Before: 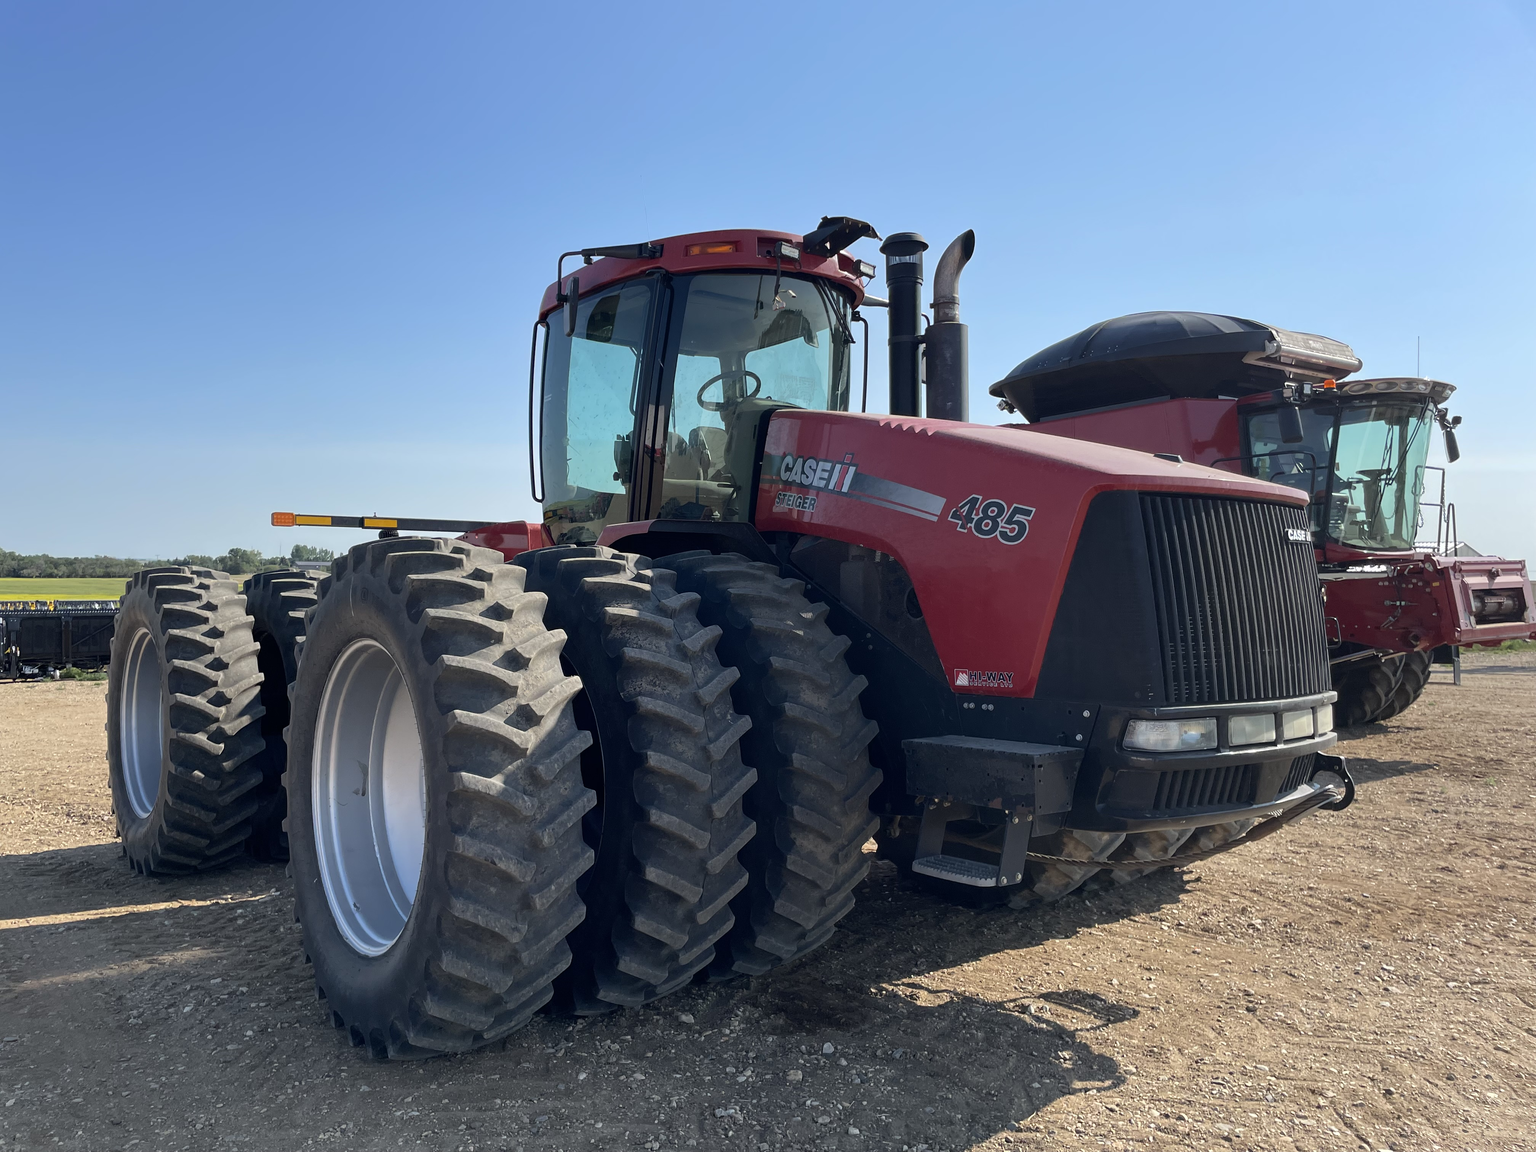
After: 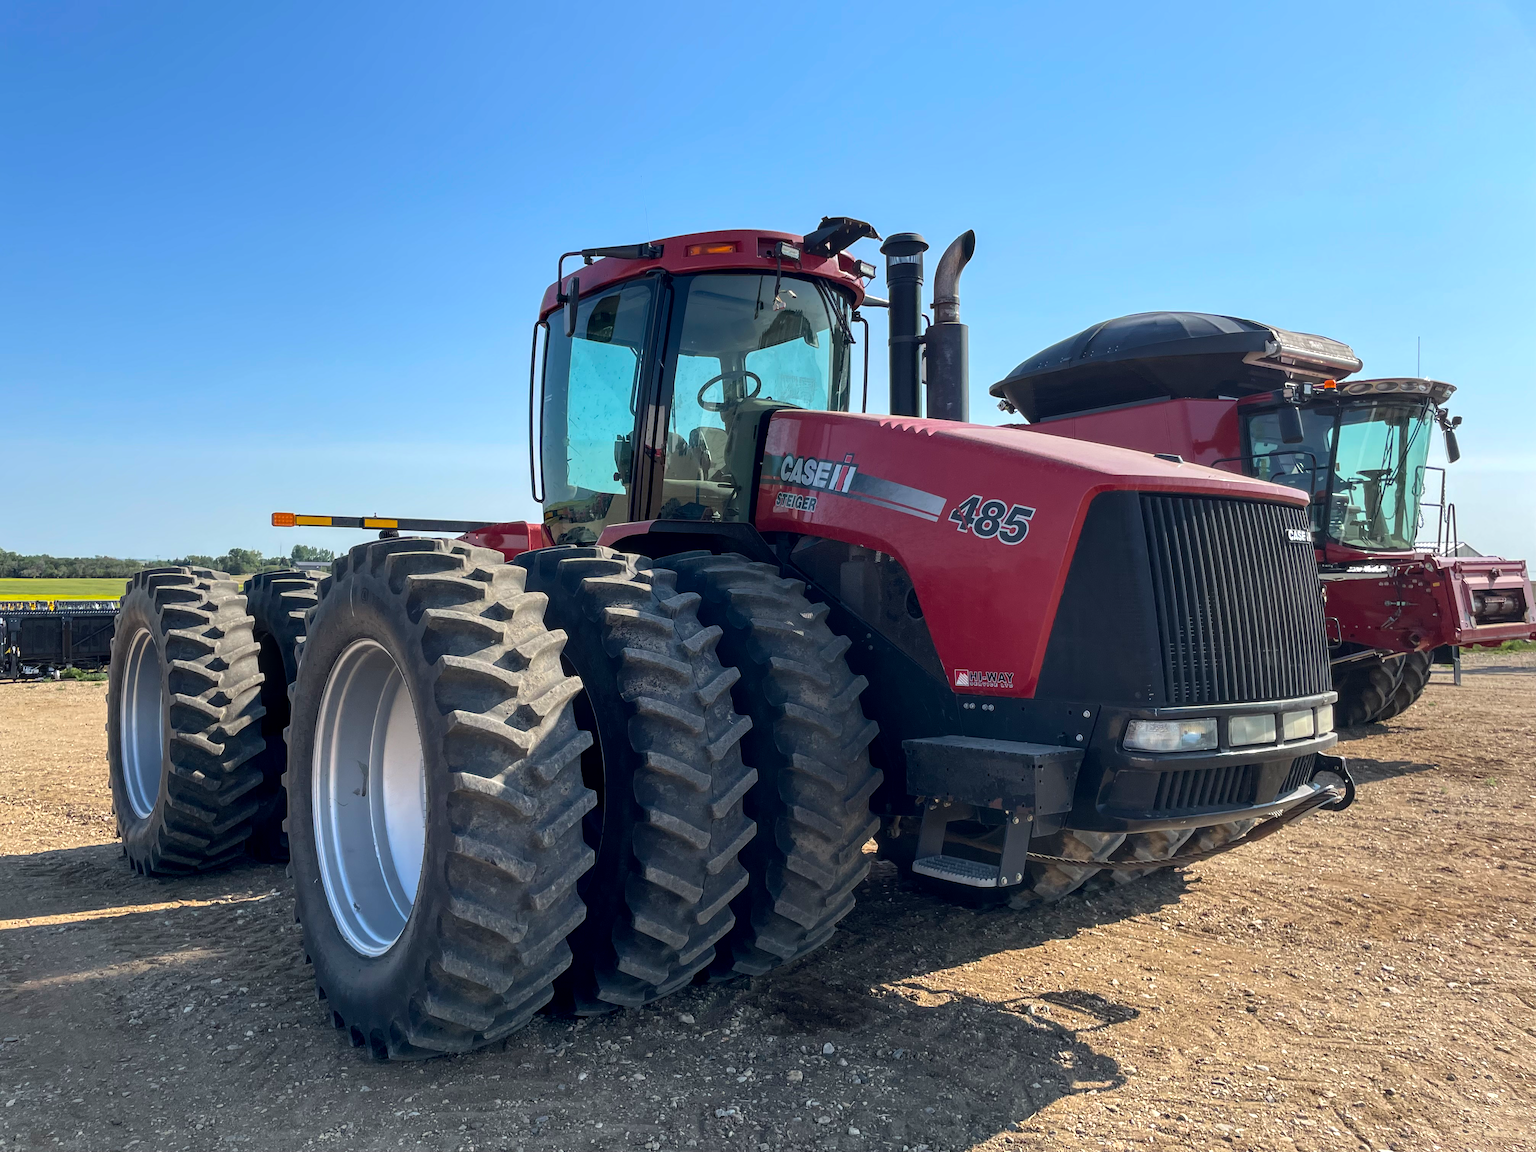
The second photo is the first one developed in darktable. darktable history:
local contrast: on, module defaults
color balance rgb: highlights gain › luminance 14.67%, perceptual saturation grading › global saturation 10.297%, global vibrance 20%
